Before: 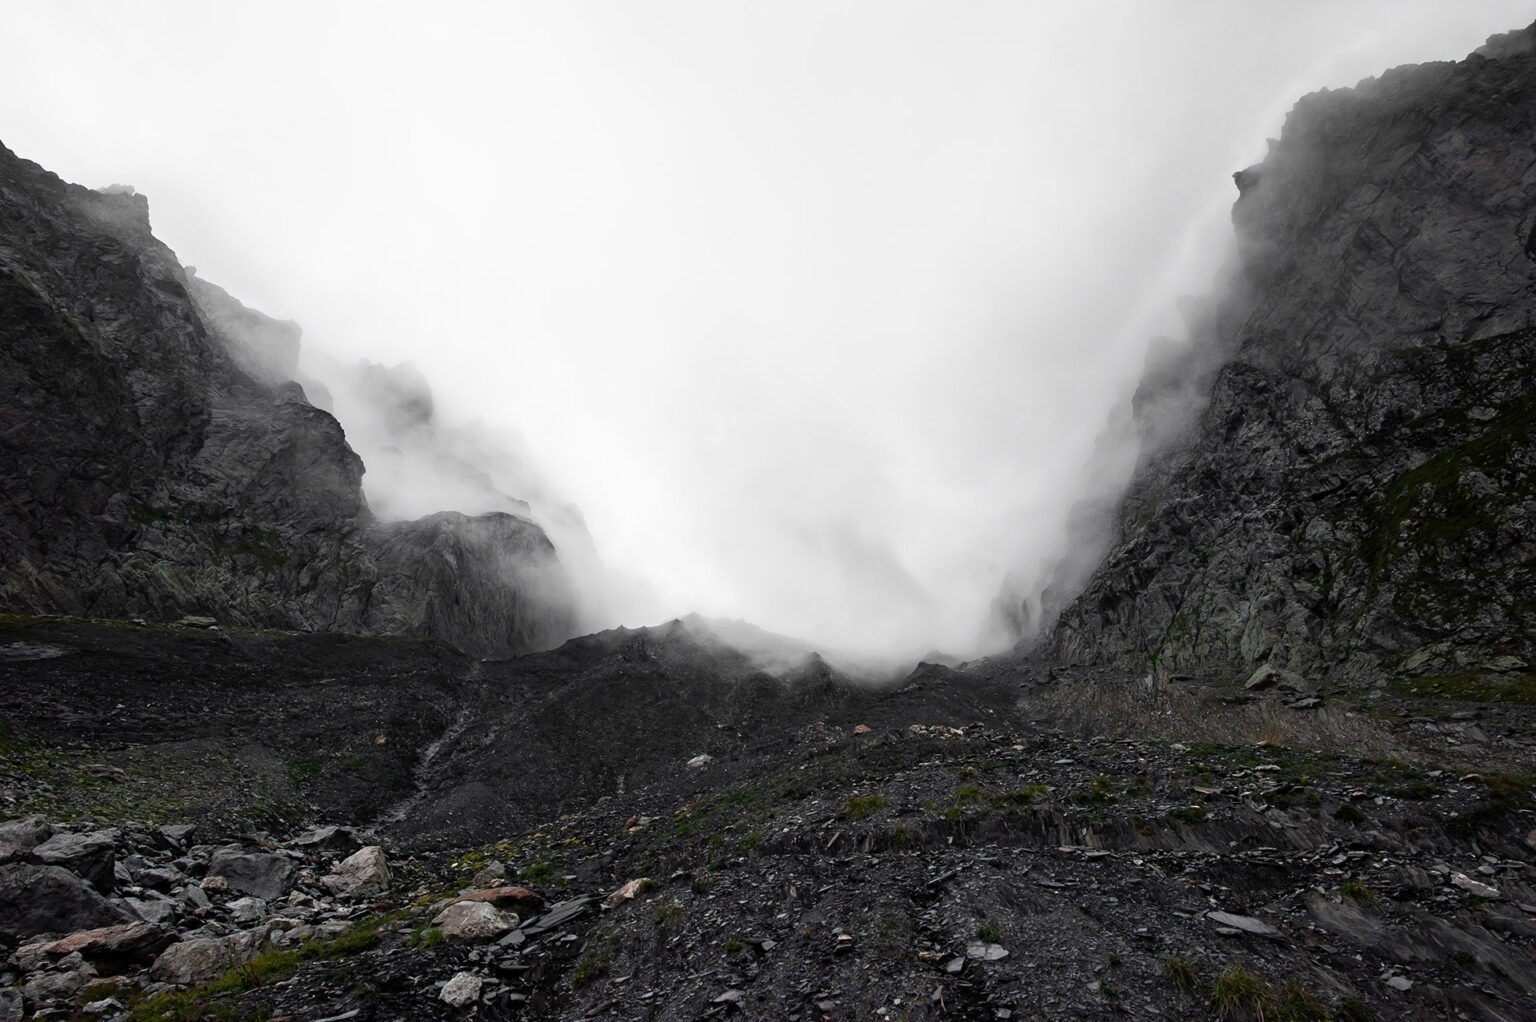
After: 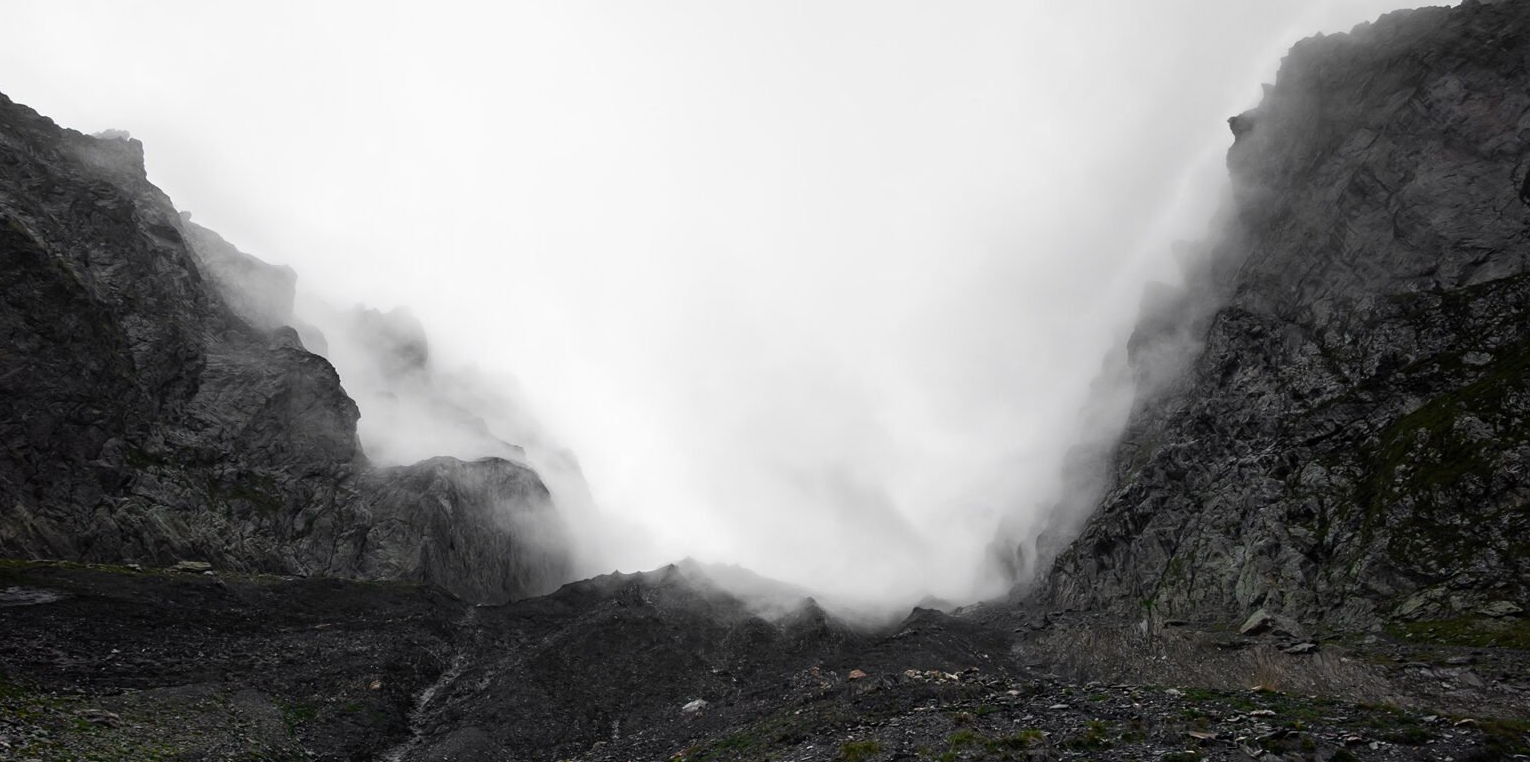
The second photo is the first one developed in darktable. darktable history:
crop: left 0.385%, top 5.472%, bottom 19.926%
